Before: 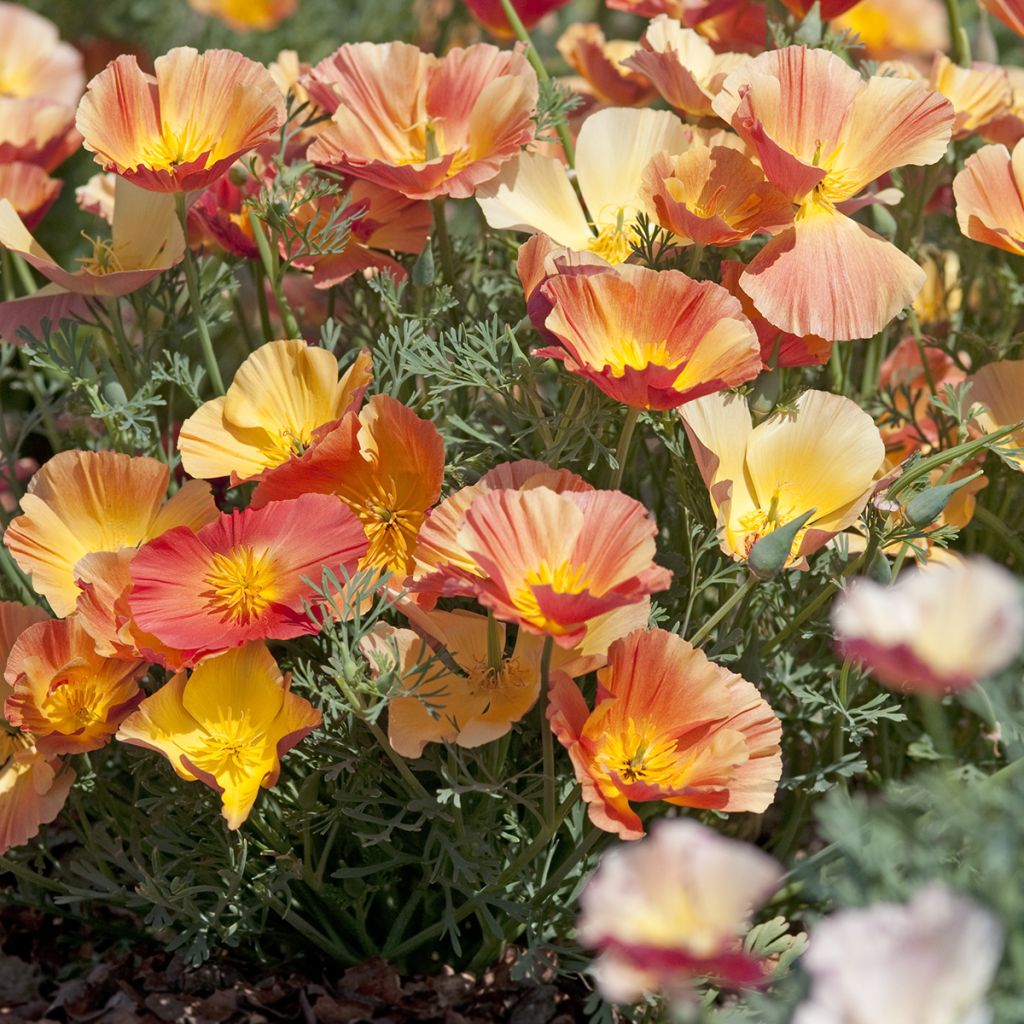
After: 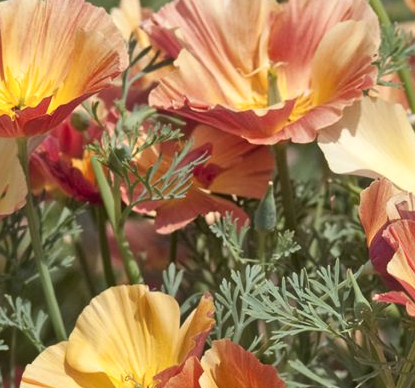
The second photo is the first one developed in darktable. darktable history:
crop: left 15.452%, top 5.459%, right 43.956%, bottom 56.62%
local contrast: mode bilateral grid, contrast 20, coarseness 50, detail 150%, midtone range 0.2
haze removal: strength -0.09, adaptive false
